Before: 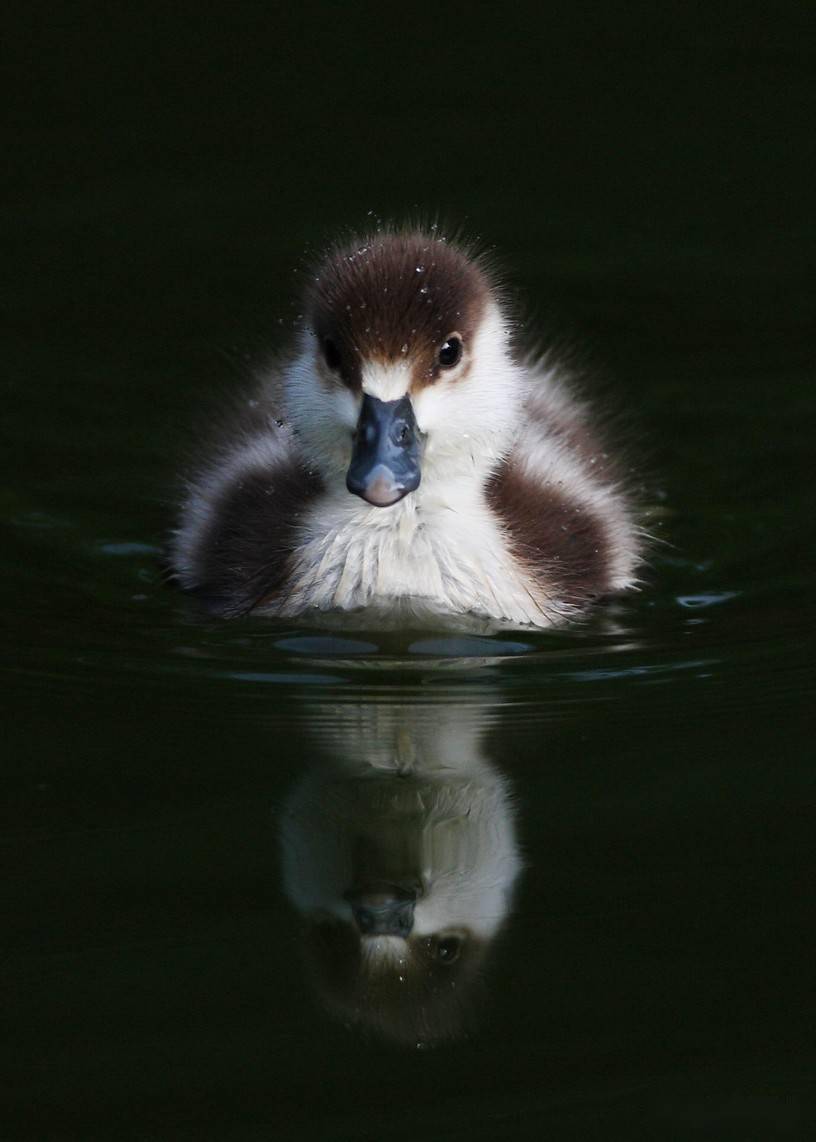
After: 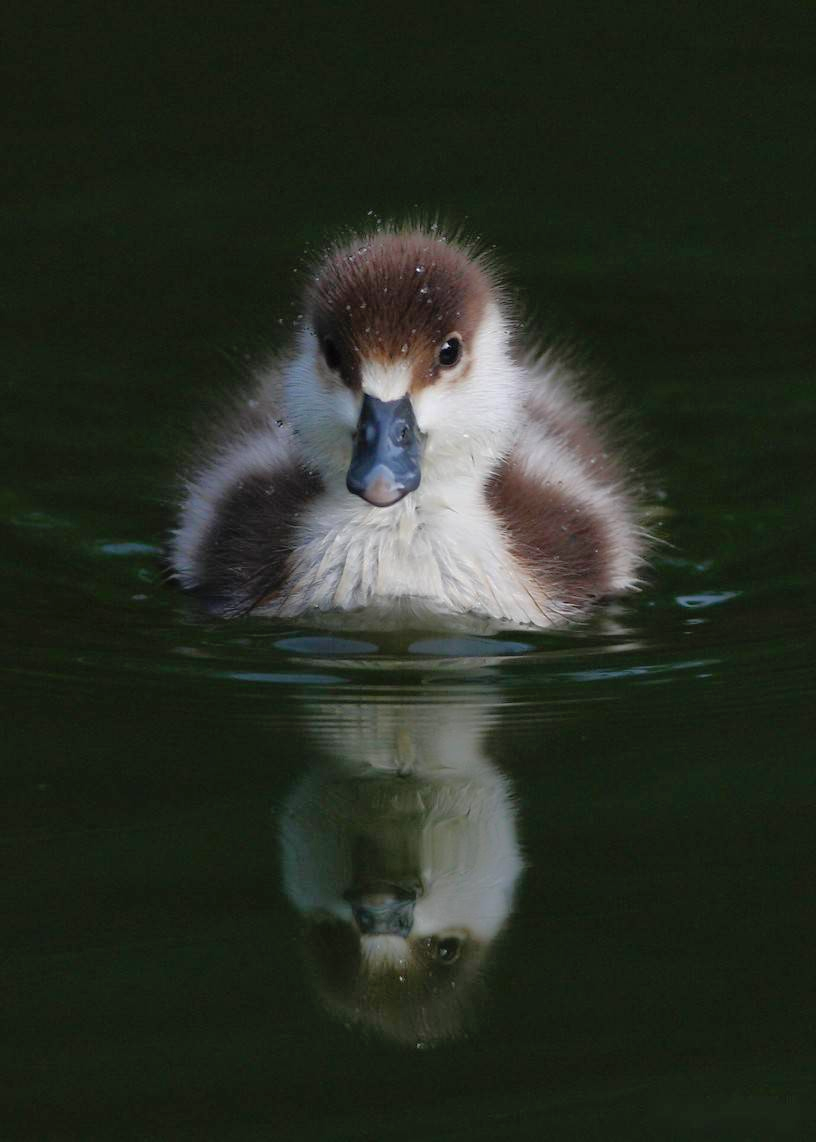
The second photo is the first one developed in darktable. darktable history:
contrast brightness saturation: contrast -0.02, brightness -0.01, saturation 0.03
shadows and highlights: on, module defaults
